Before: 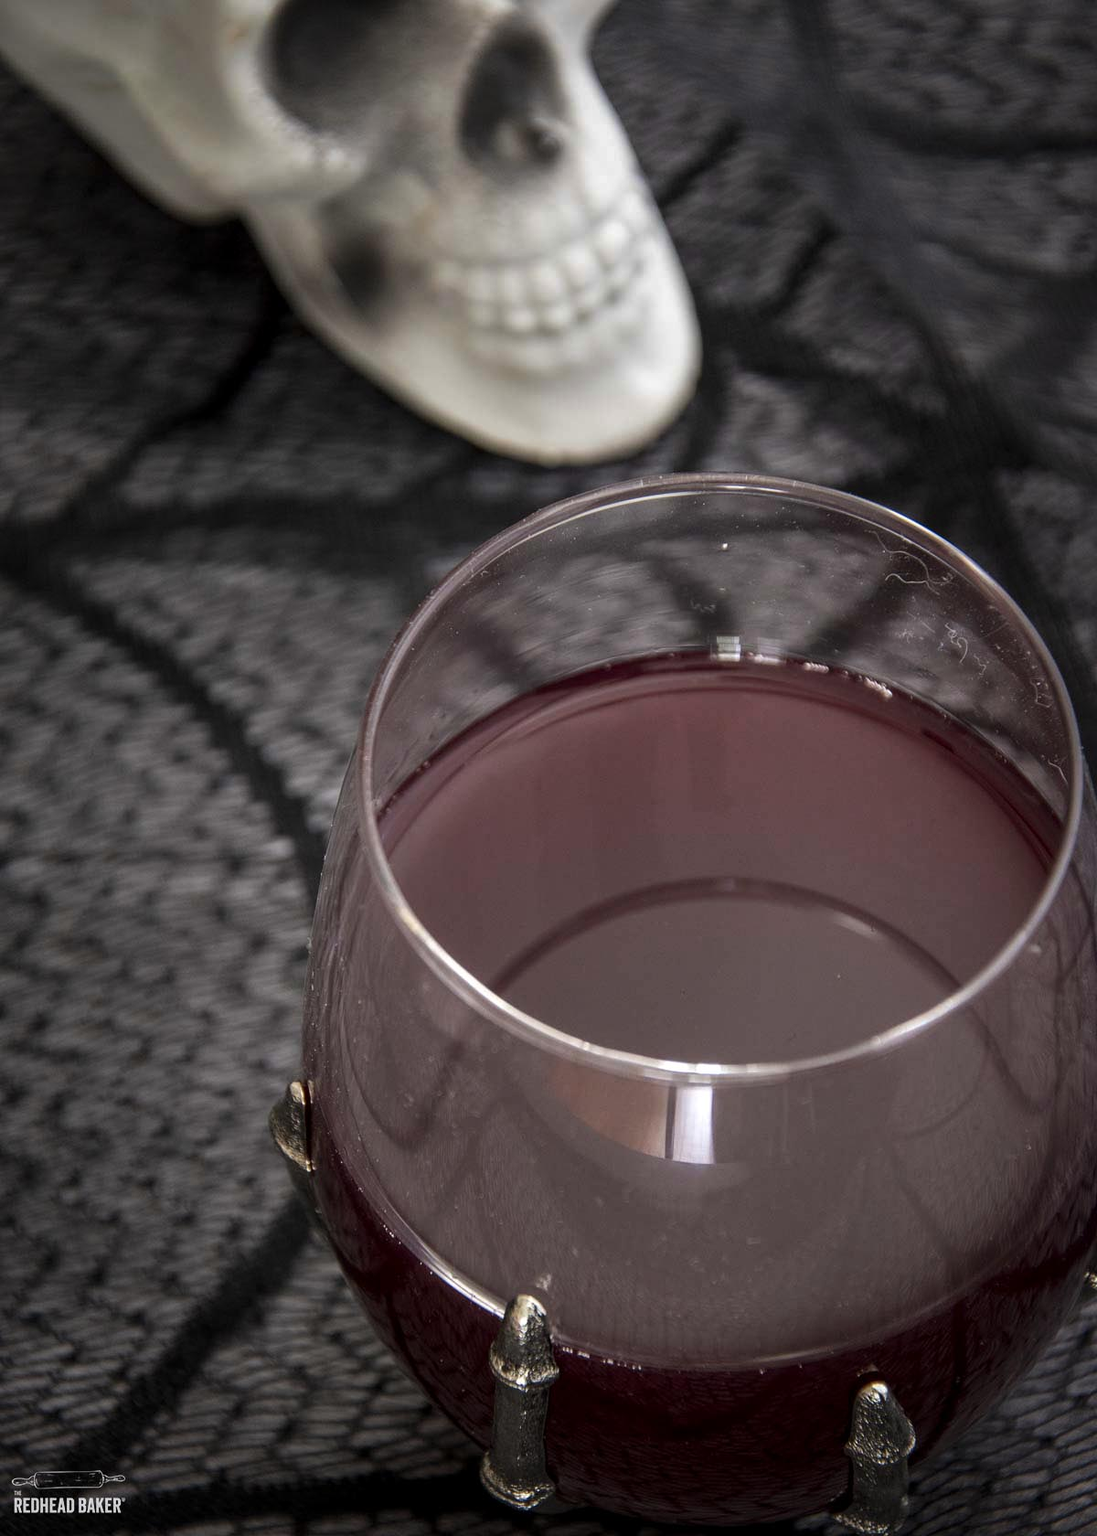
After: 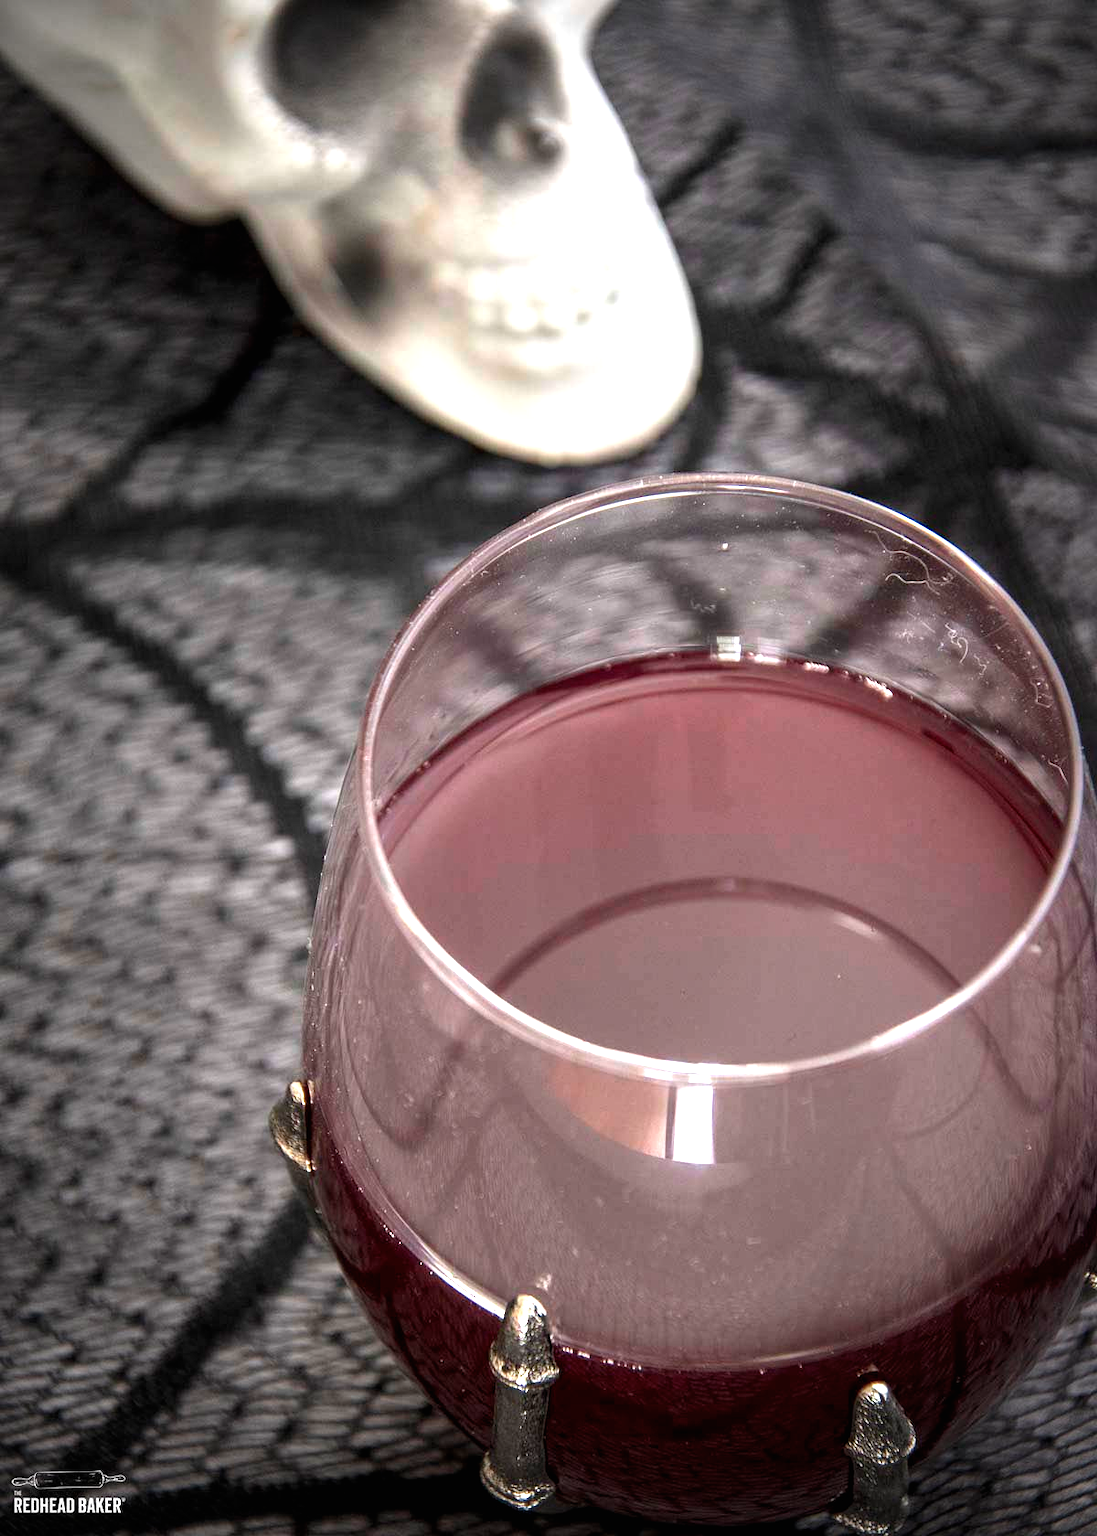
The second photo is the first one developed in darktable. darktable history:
exposure: black level correction 0, exposure 1.7 EV, compensate exposure bias true, compensate highlight preservation false
vignetting: on, module defaults
